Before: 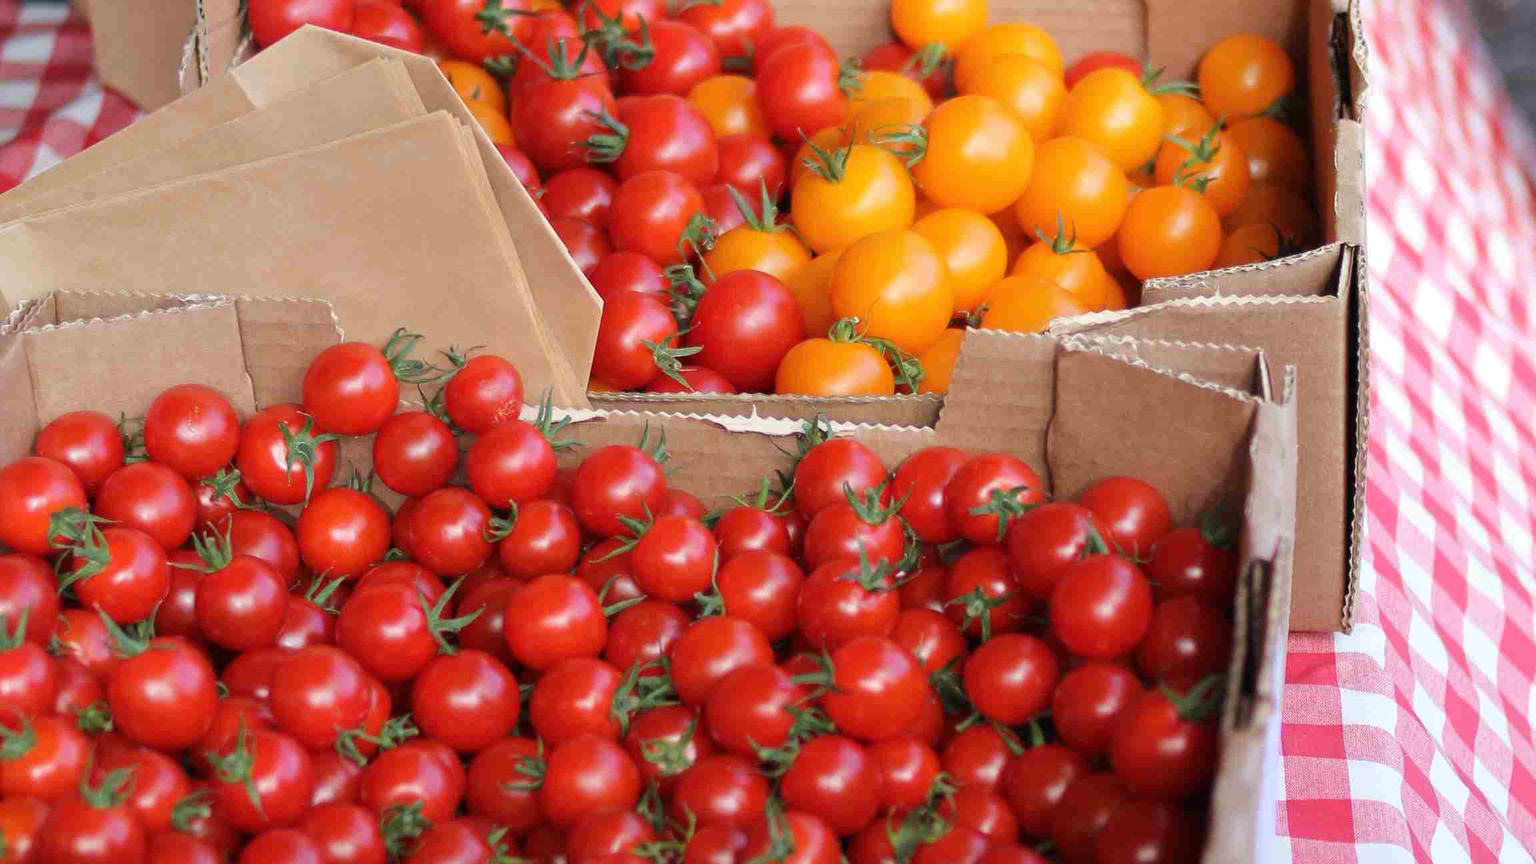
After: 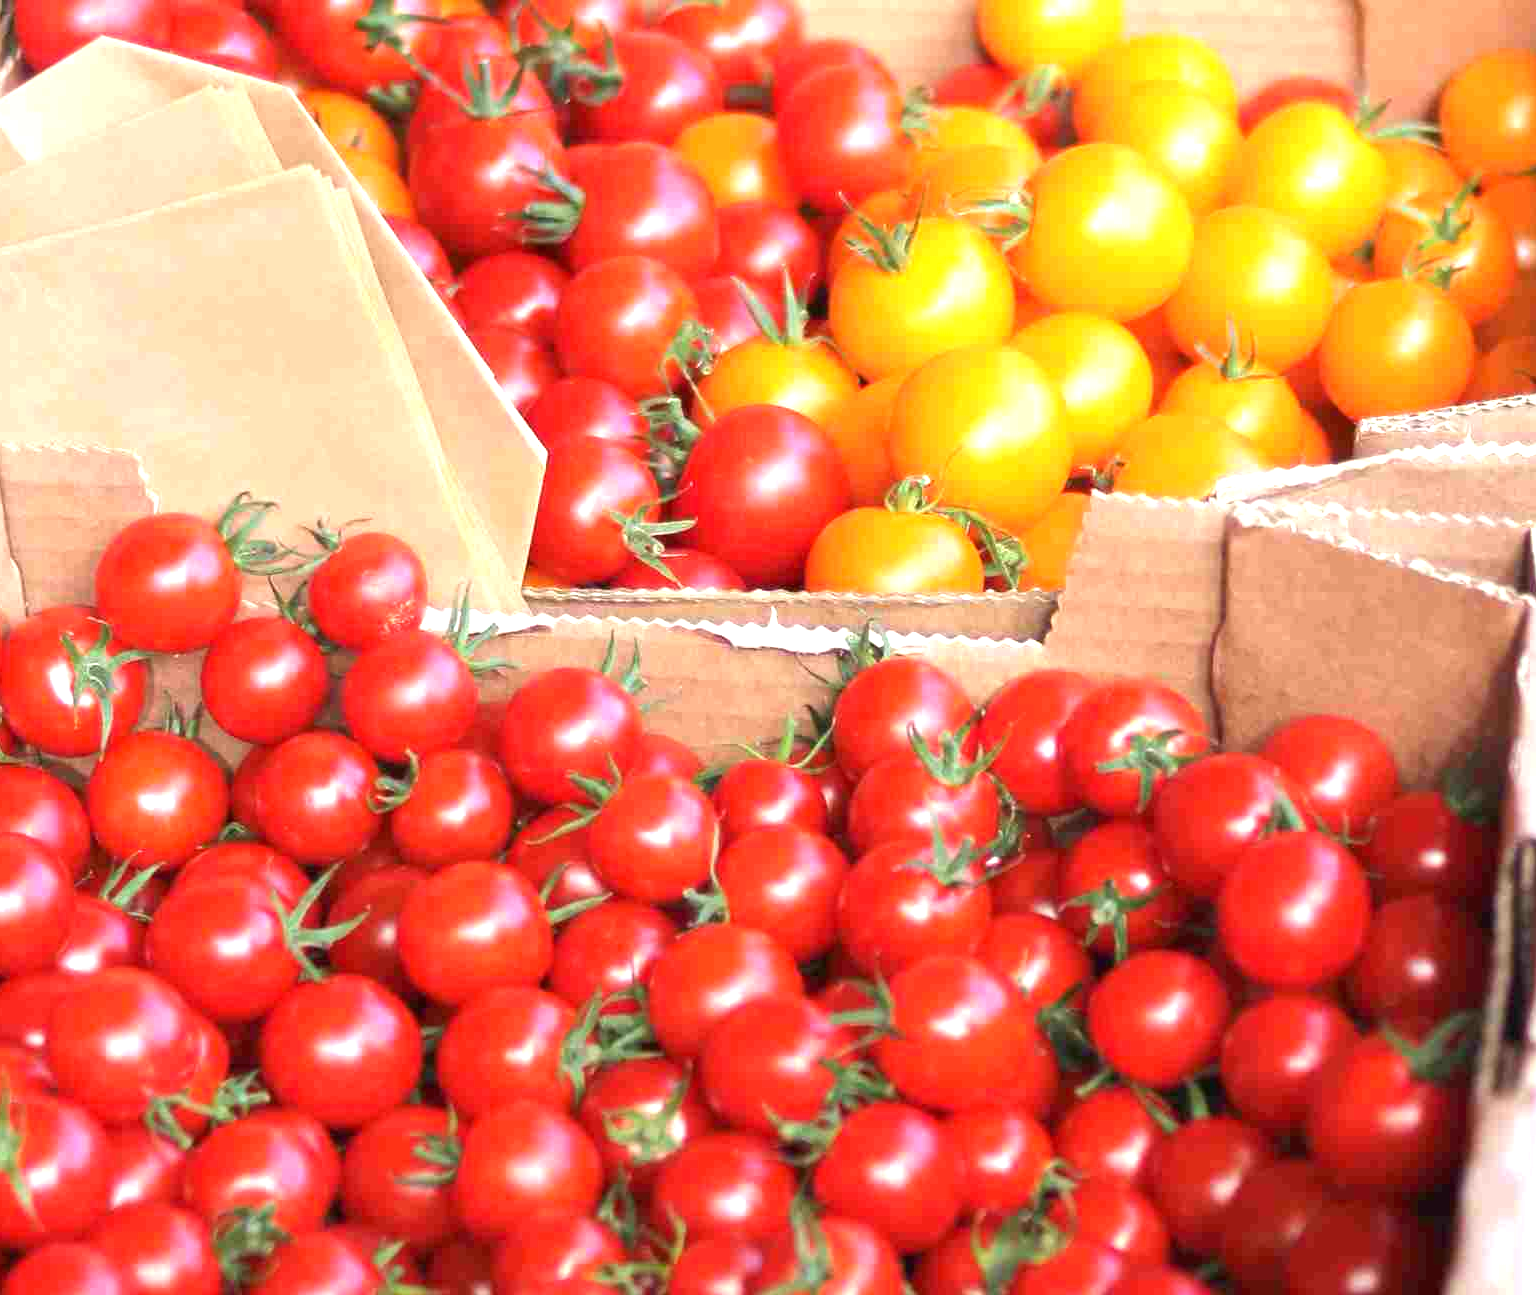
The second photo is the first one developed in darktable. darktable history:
crop and rotate: left 15.546%, right 17.787%
exposure: black level correction 0, exposure 1.2 EV, compensate exposure bias true, compensate highlight preservation false
